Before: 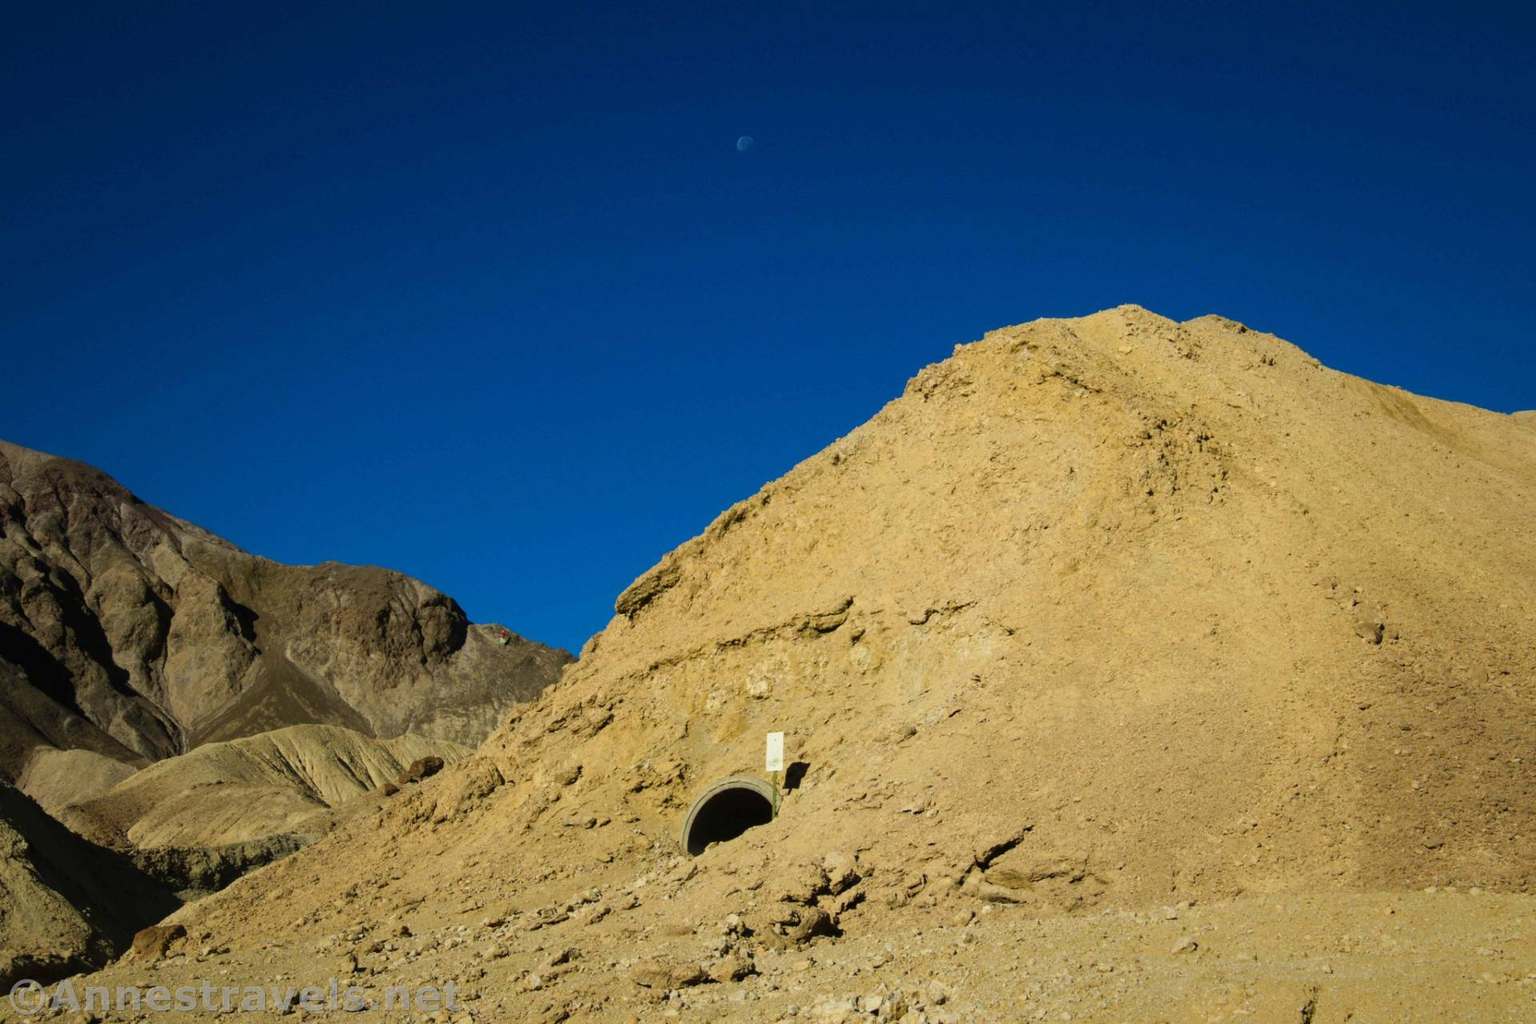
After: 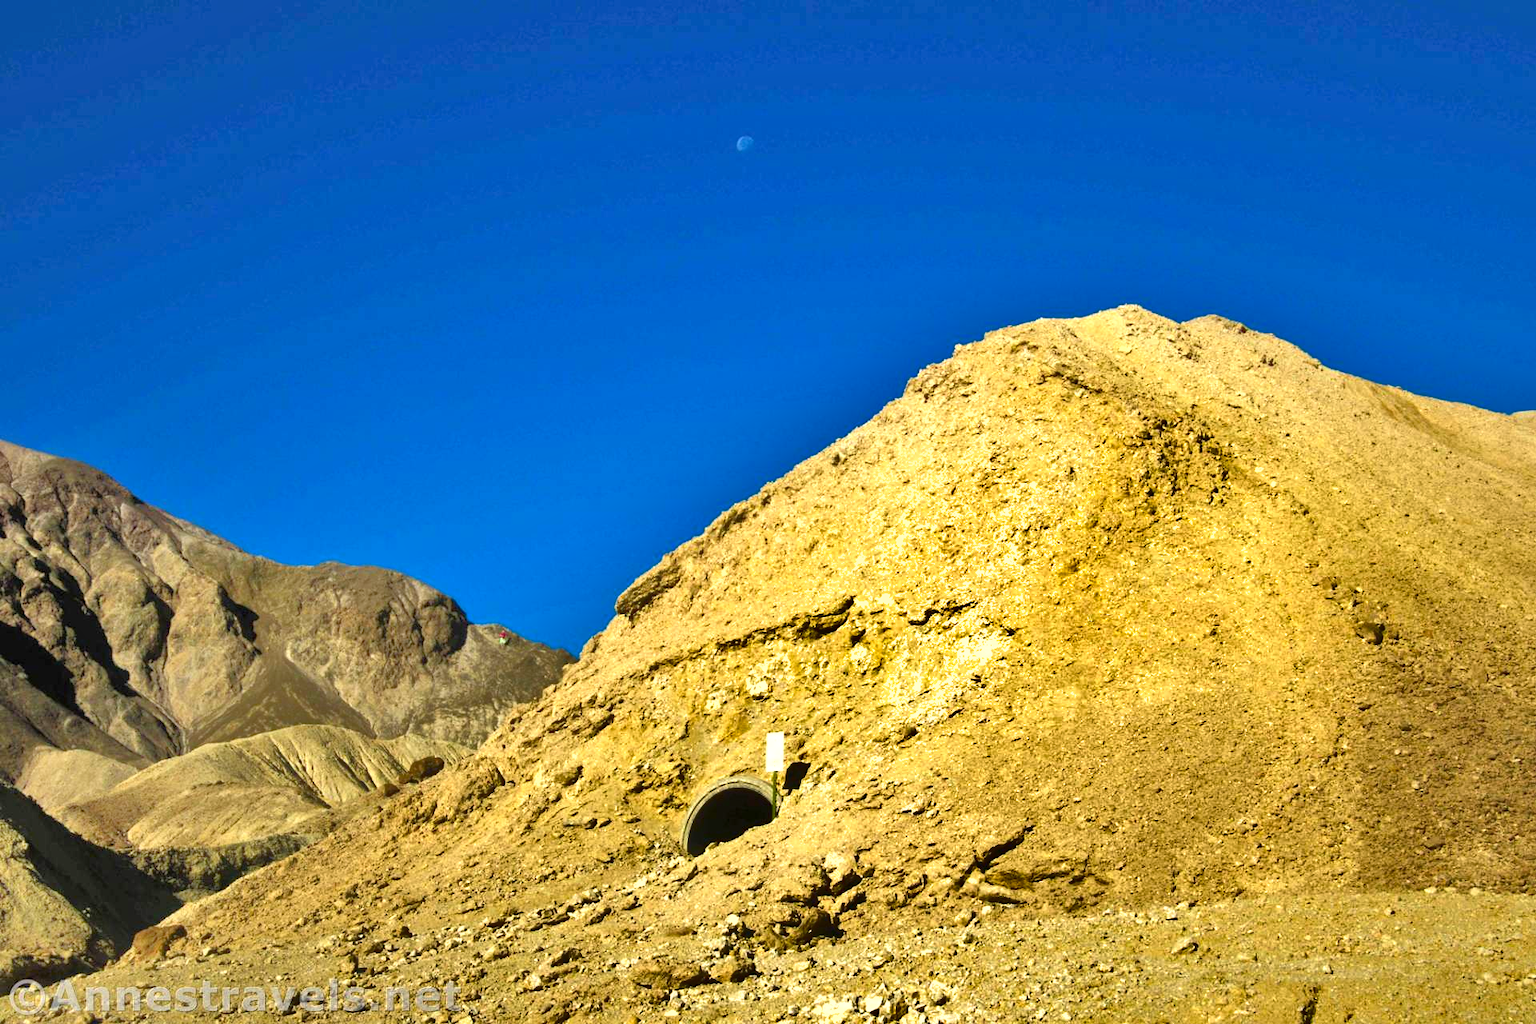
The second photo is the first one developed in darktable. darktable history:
tone equalizer: -7 EV 0.15 EV, -6 EV 0.6 EV, -5 EV 1.15 EV, -4 EV 1.33 EV, -3 EV 1.15 EV, -2 EV 0.6 EV, -1 EV 0.15 EV, mask exposure compensation -0.5 EV
shadows and highlights: white point adjustment -3.64, highlights -63.34, highlights color adjustment 42%, soften with gaussian
exposure: black level correction 0, exposure 1.1 EV, compensate highlight preservation false
